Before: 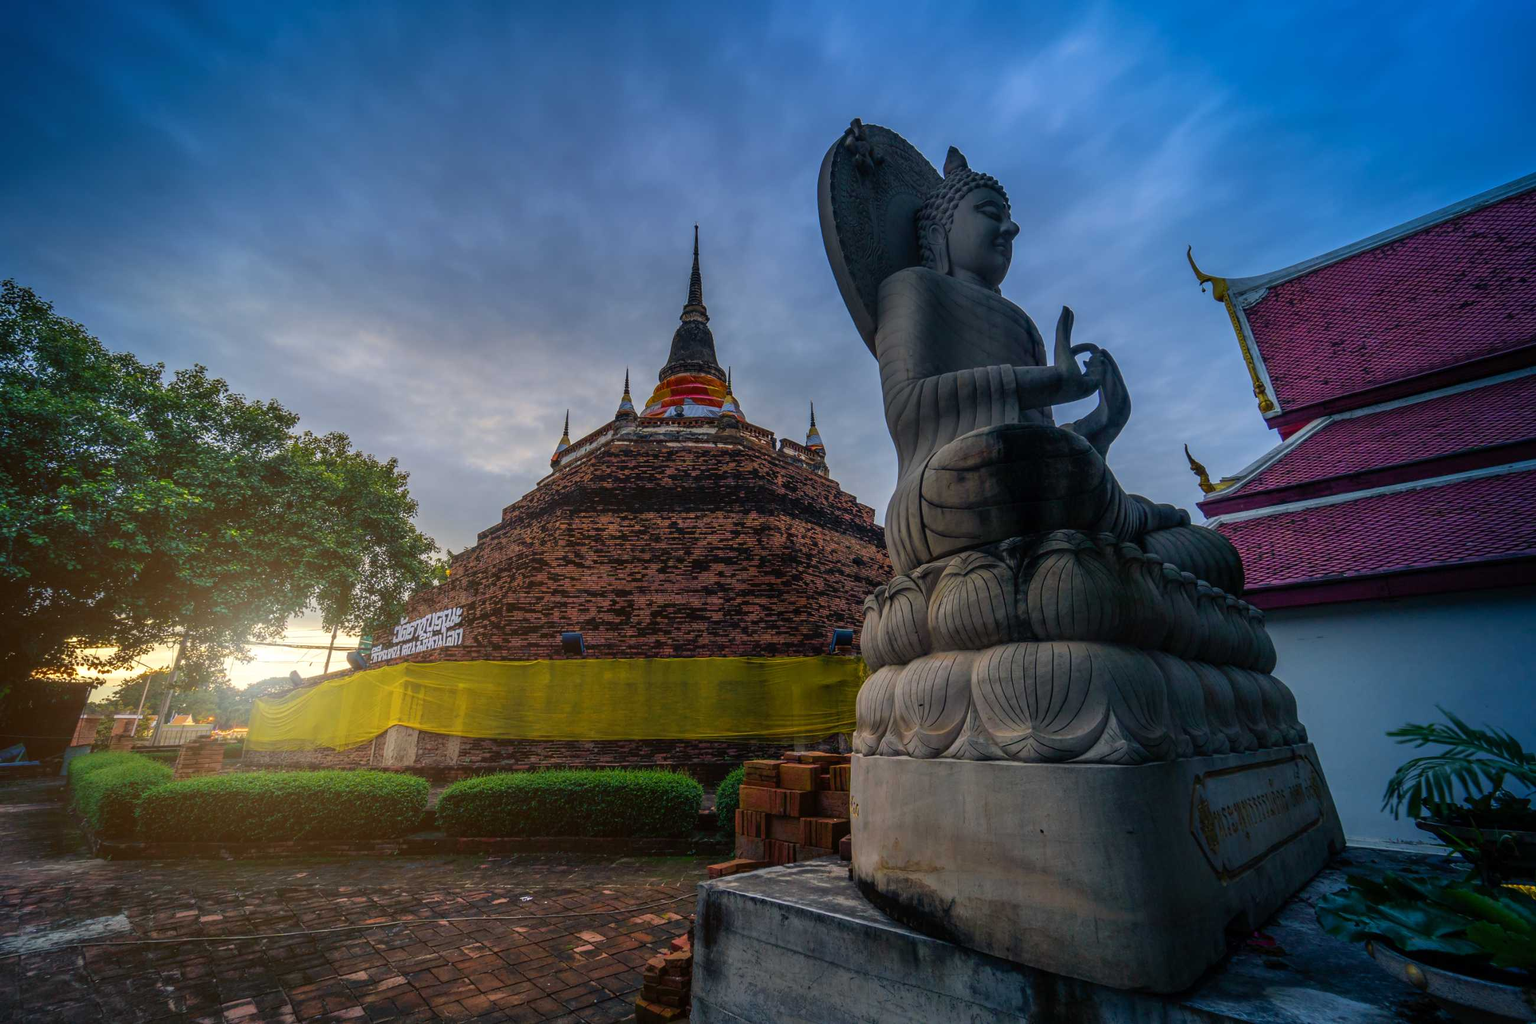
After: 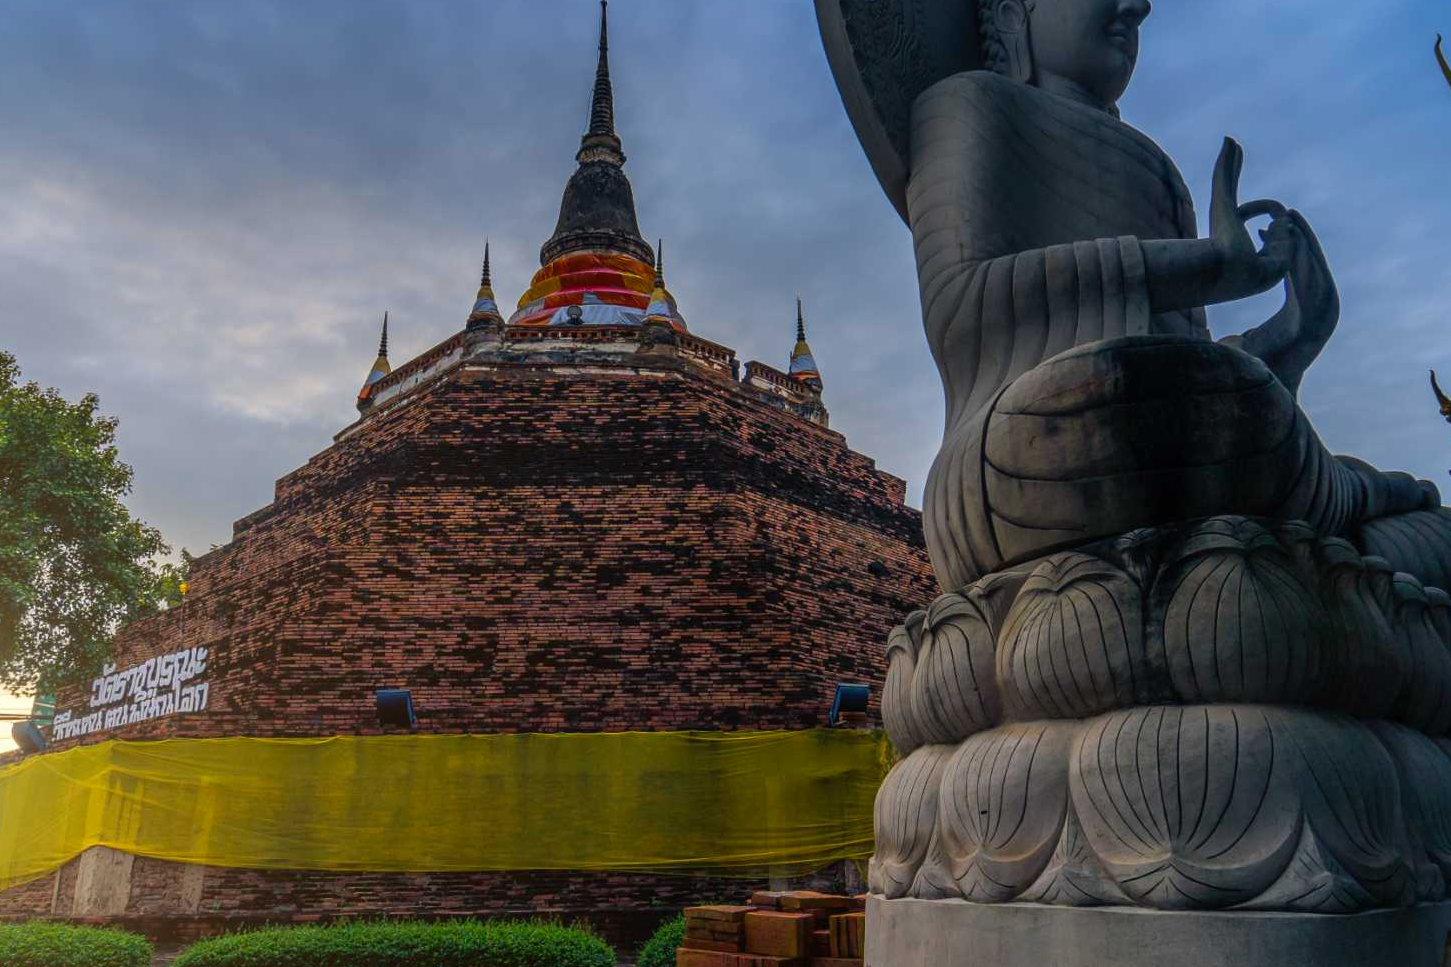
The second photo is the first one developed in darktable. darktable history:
crop and rotate: left 22.13%, top 22.054%, right 22.026%, bottom 22.102%
vibrance: on, module defaults
color correction: saturation 0.98
